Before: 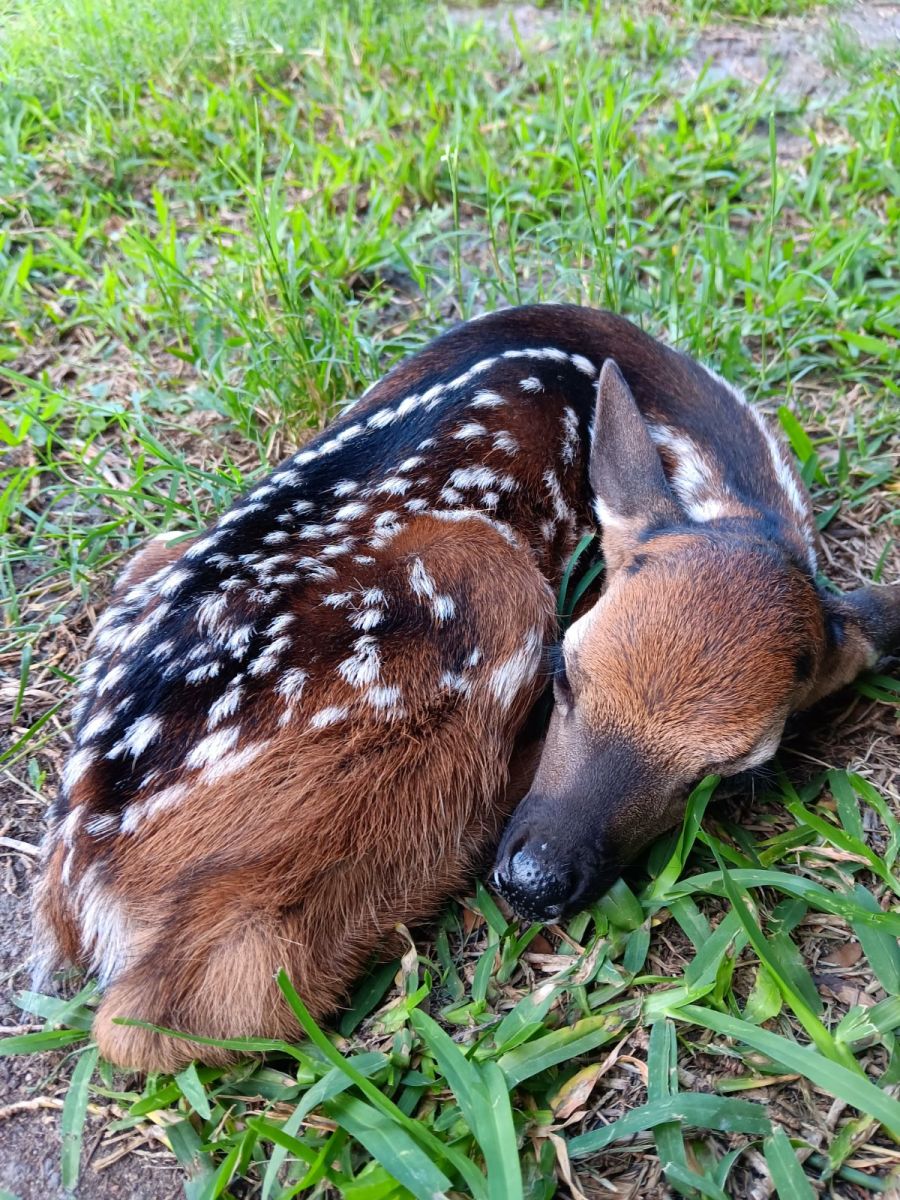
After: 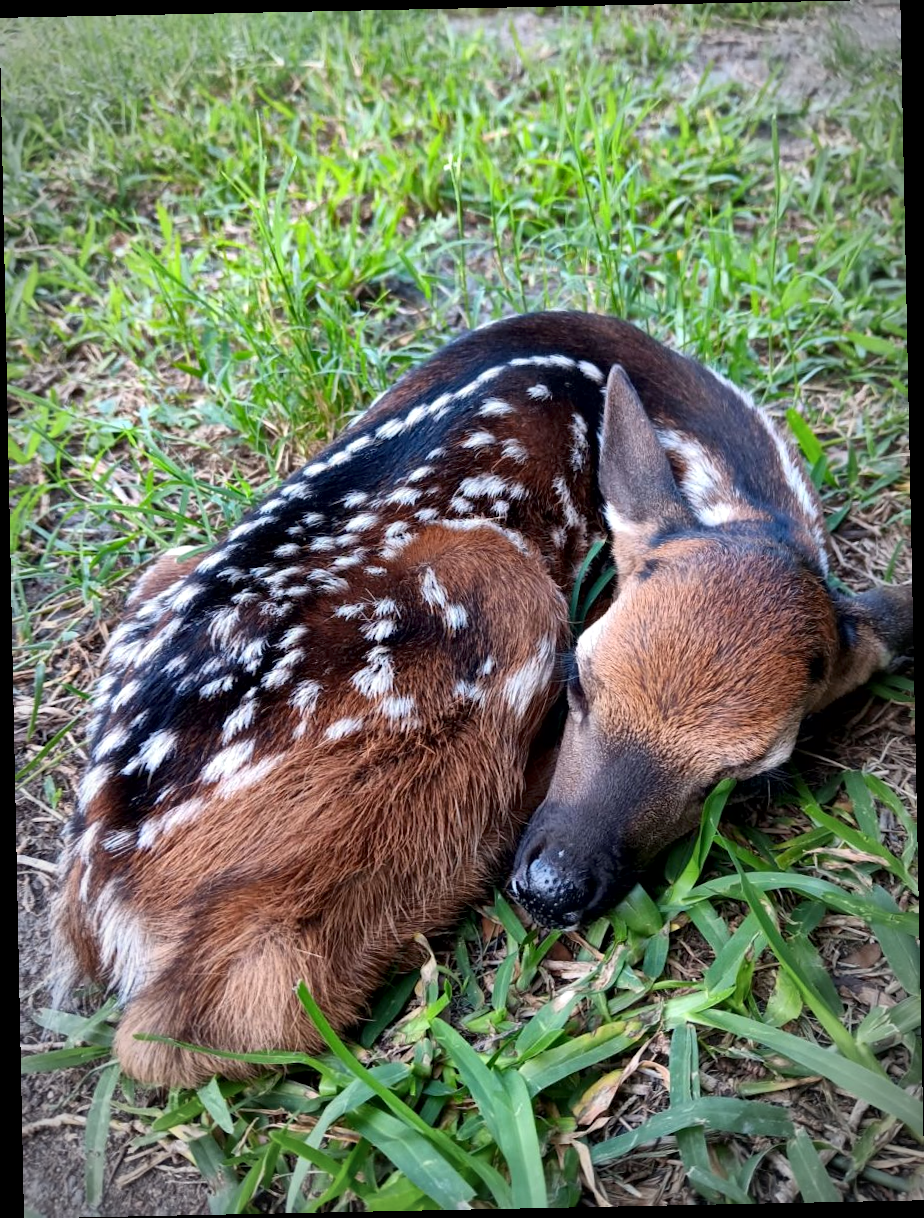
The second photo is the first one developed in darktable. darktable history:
rotate and perspective: rotation -1.17°, automatic cropping off
local contrast: mode bilateral grid, contrast 20, coarseness 50, detail 144%, midtone range 0.2
vignetting: automatic ratio true
